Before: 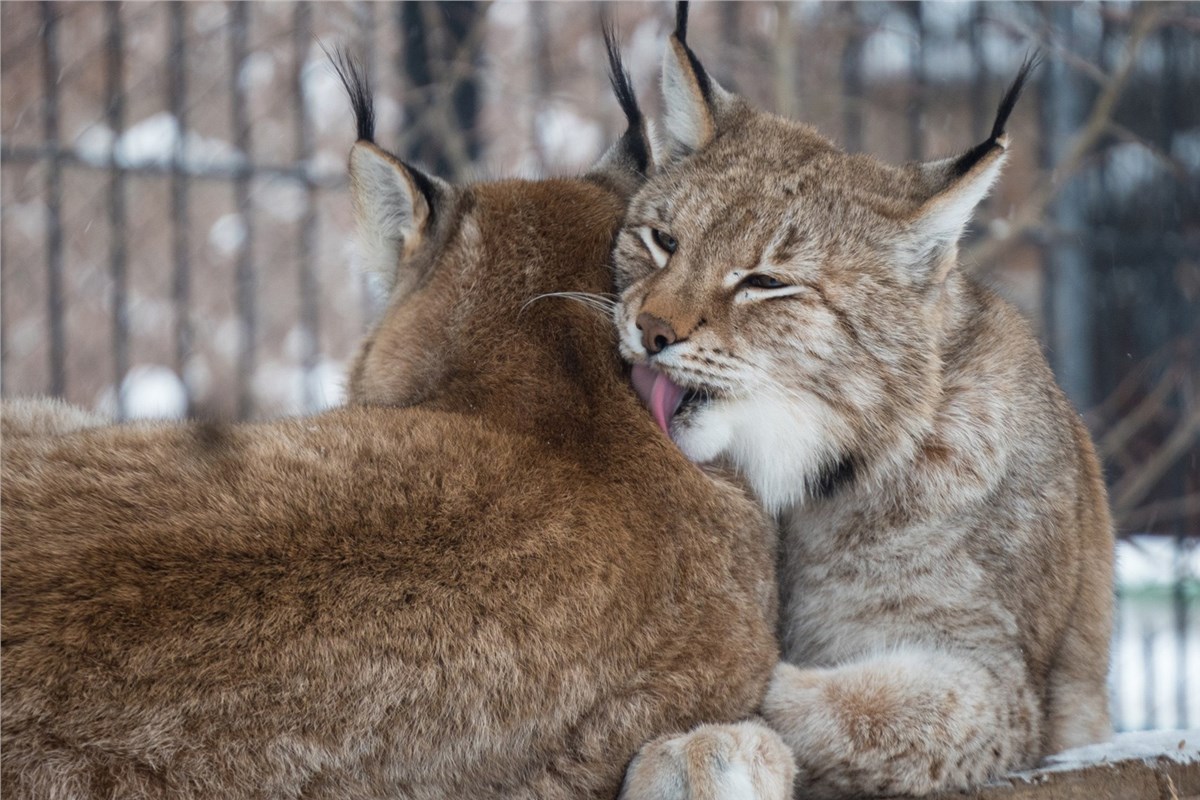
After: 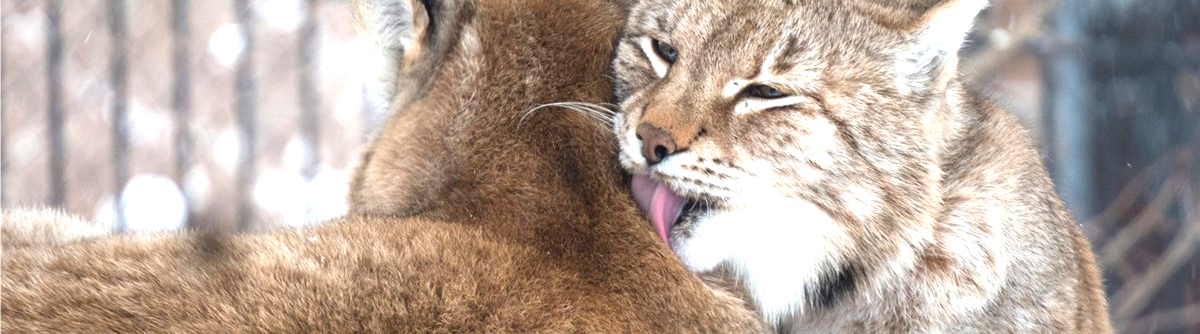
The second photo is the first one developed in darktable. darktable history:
crop and rotate: top 23.84%, bottom 34.294%
exposure: black level correction 0, exposure 1.2 EV, compensate exposure bias true, compensate highlight preservation false
